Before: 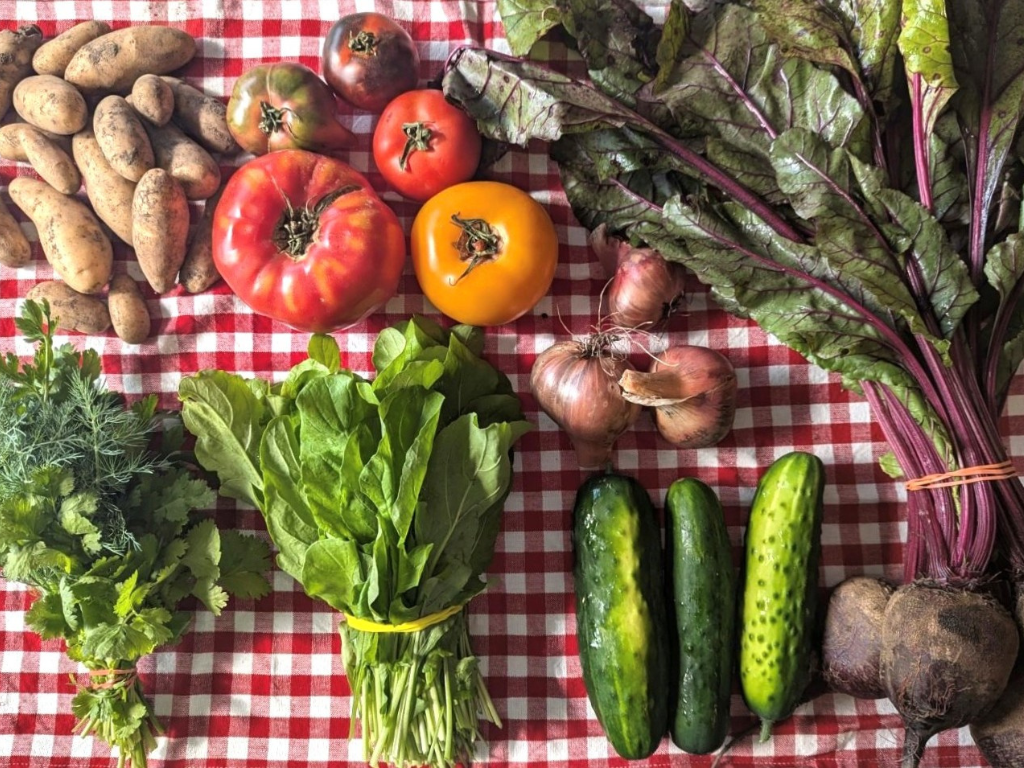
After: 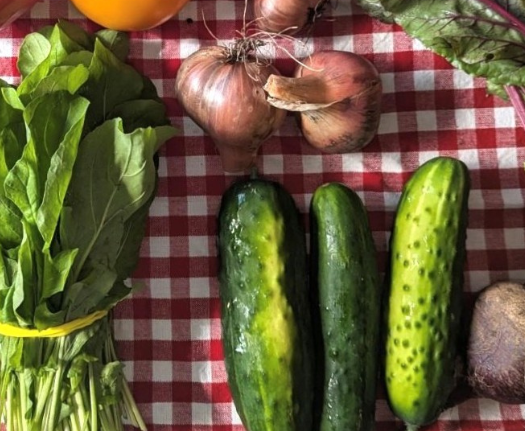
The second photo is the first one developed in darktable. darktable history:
crop: left 34.749%, top 38.419%, right 13.91%, bottom 5.393%
